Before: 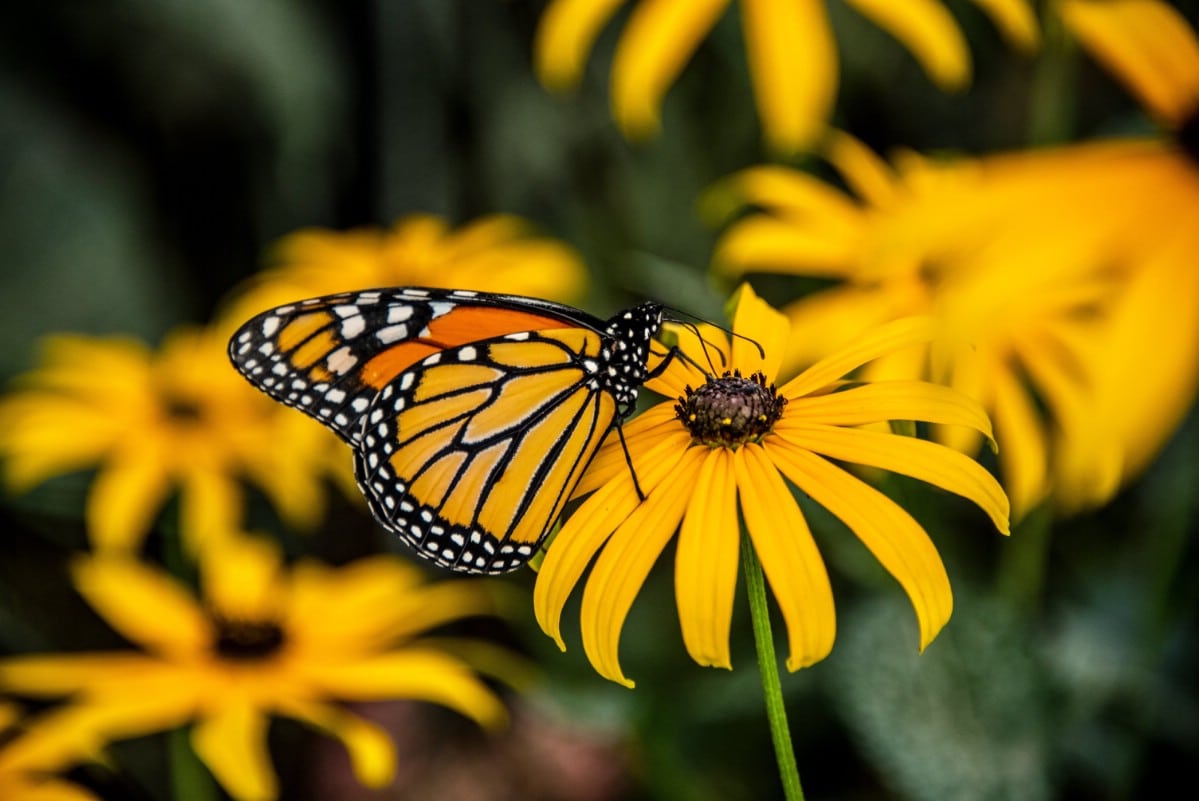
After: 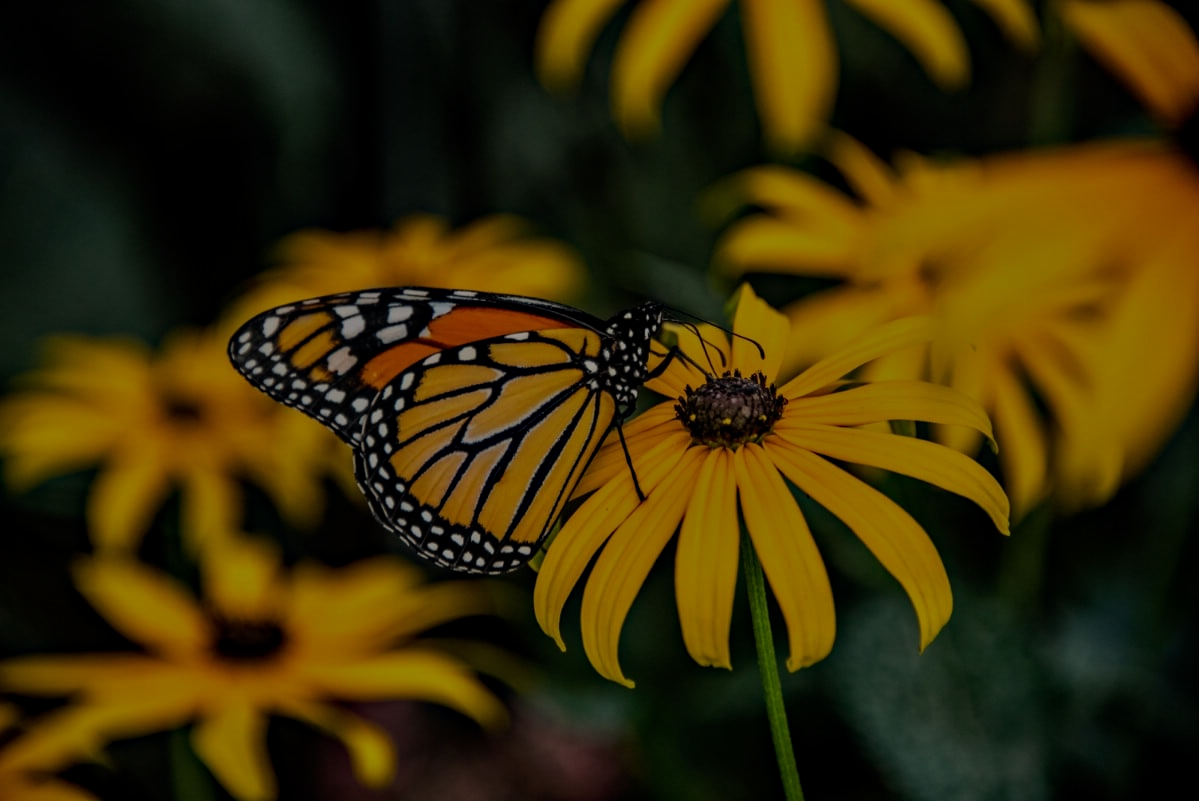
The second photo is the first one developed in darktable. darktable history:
haze removal: strength 0.29, distance 0.25, compatibility mode true, adaptive false
tone equalizer: -8 EV -2 EV, -7 EV -2 EV, -6 EV -2 EV, -5 EV -2 EV, -4 EV -2 EV, -3 EV -2 EV, -2 EV -2 EV, -1 EV -1.63 EV, +0 EV -2 EV
